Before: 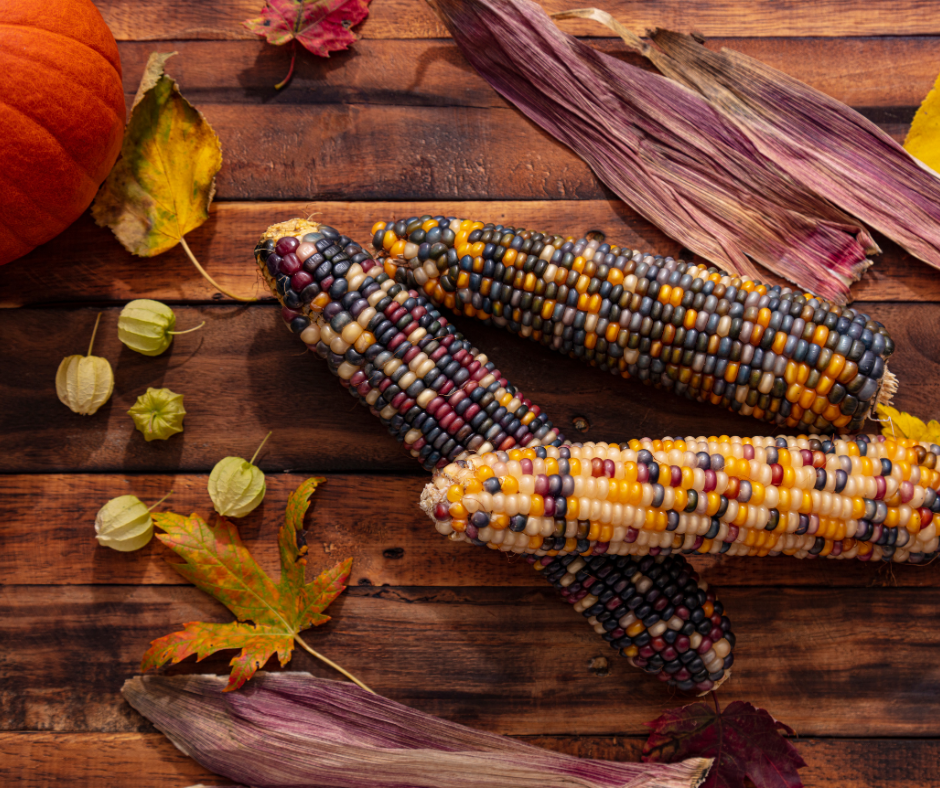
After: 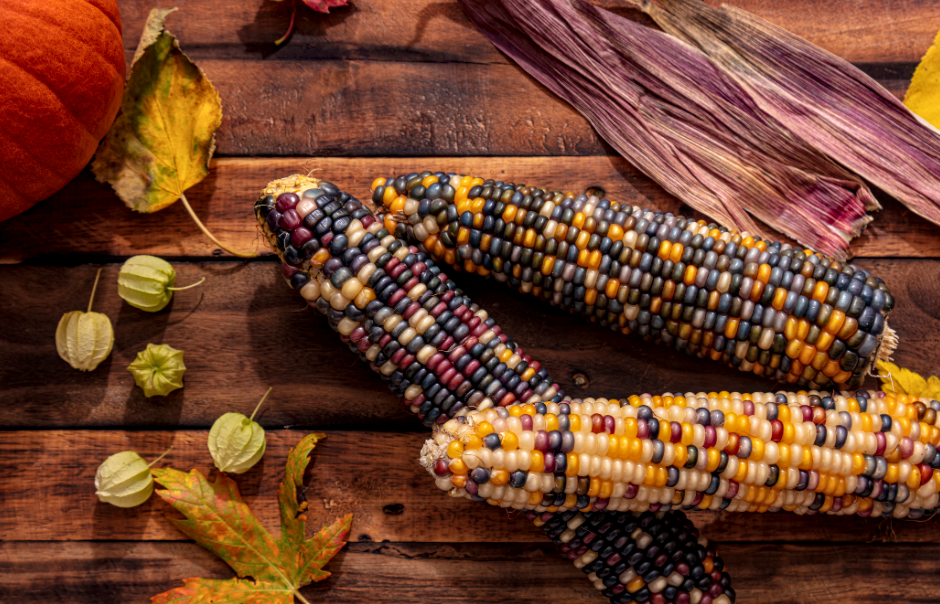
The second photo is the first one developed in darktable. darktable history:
local contrast: detail 130%
crop: top 5.667%, bottom 17.637%
